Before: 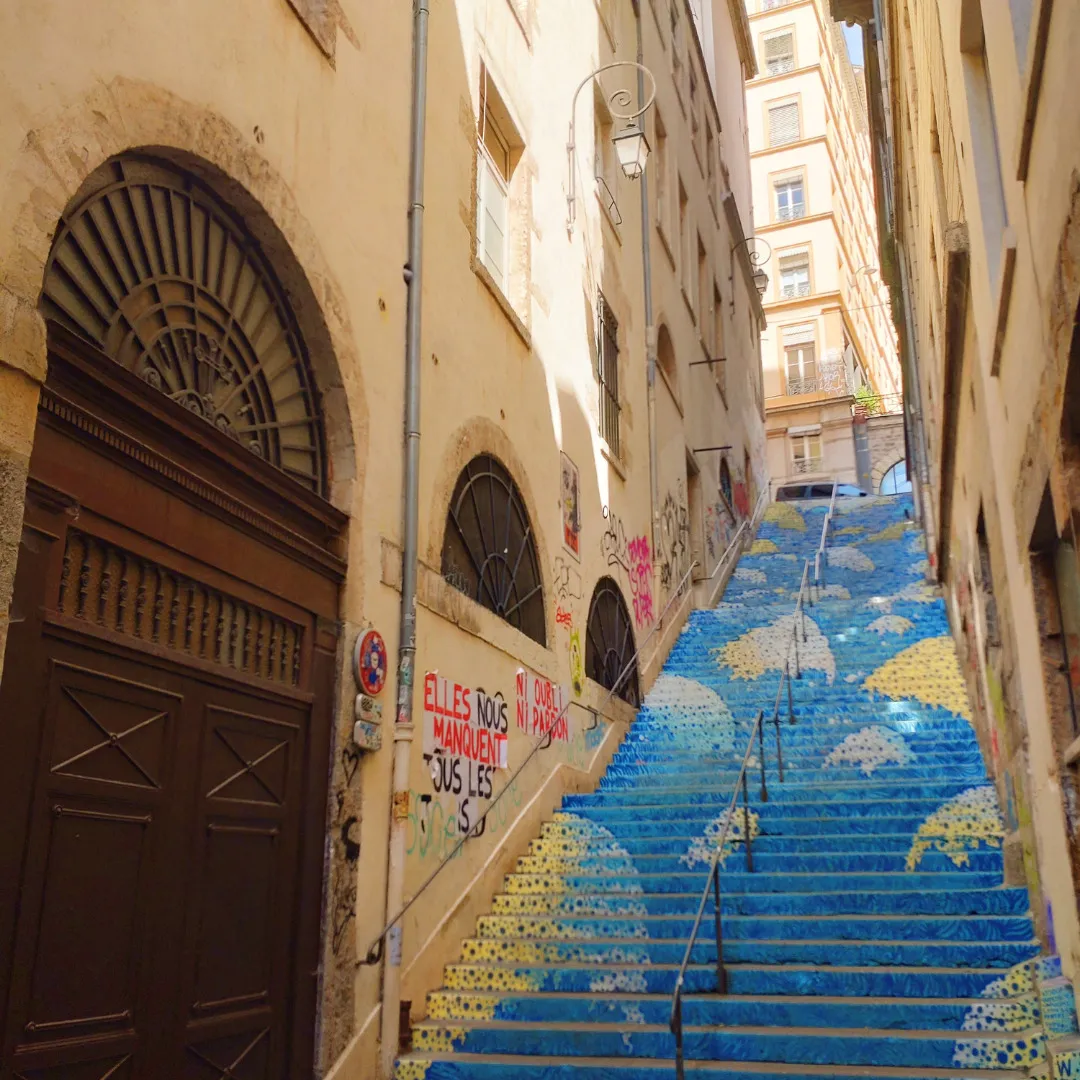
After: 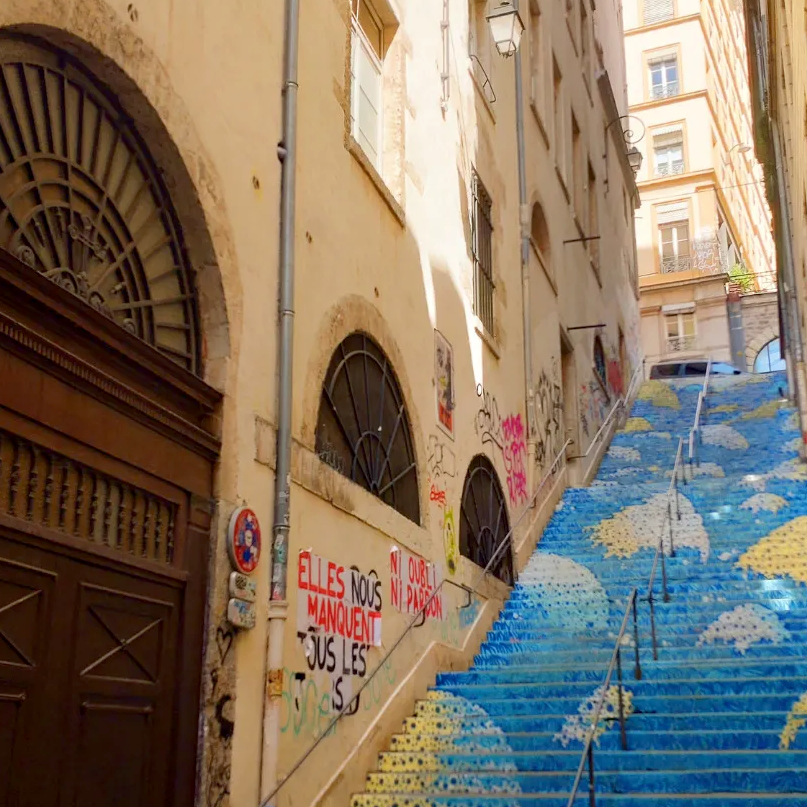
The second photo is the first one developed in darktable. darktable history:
crop and rotate: left 11.831%, top 11.346%, right 13.429%, bottom 13.899%
exposure: black level correction 0.005, exposure 0.001 EV, compensate highlight preservation false
